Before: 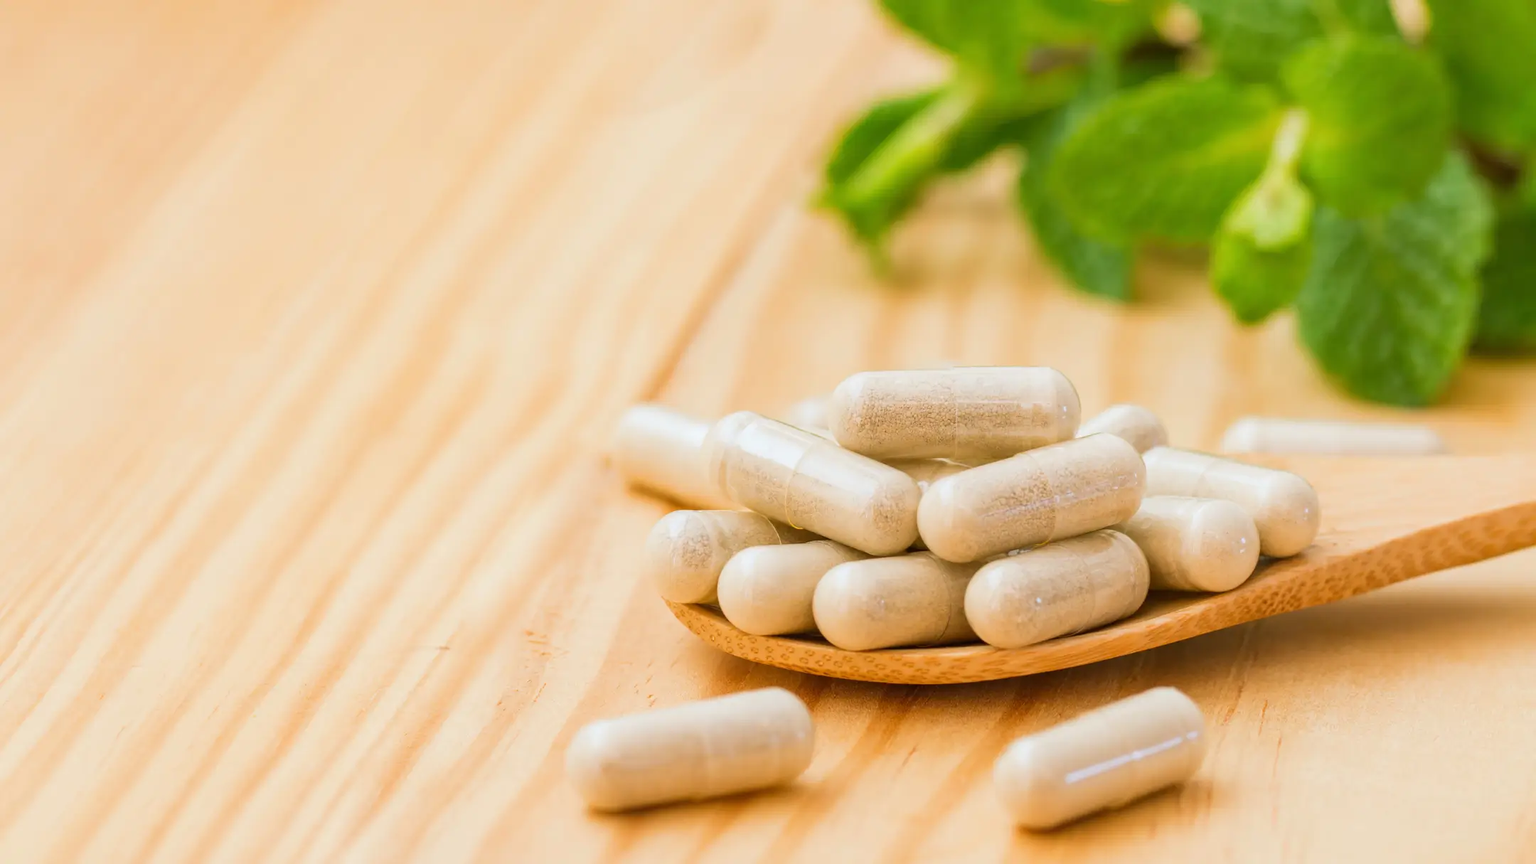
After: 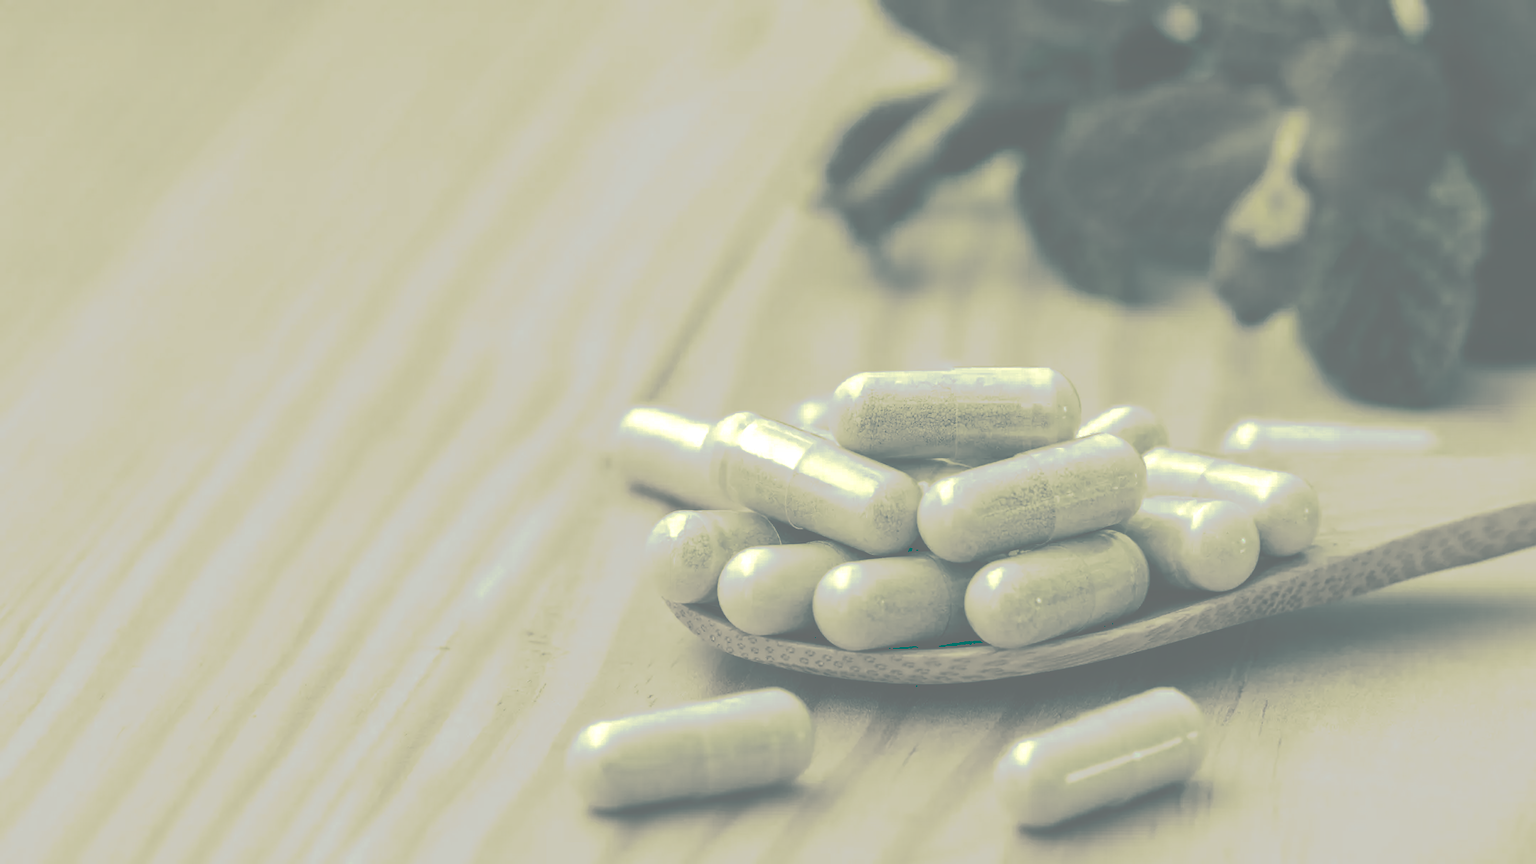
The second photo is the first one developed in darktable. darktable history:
tone curve: curves: ch0 [(0, 0) (0.003, 0.437) (0.011, 0.438) (0.025, 0.441) (0.044, 0.441) (0.069, 0.441) (0.1, 0.444) (0.136, 0.447) (0.177, 0.452) (0.224, 0.457) (0.277, 0.466) (0.335, 0.485) (0.399, 0.514) (0.468, 0.558) (0.543, 0.616) (0.623, 0.686) (0.709, 0.76) (0.801, 0.803) (0.898, 0.825) (1, 1)], preserve colors none
color look up table: target L [85.59, 79.89, 78.68, 79.89, 67.64, 56.92, 44.73, 38.43, 22.65, 29.07, 14.68, 203.92, 113.11, 79.89, 69.92, 57.3, 70.33, 58.18, 42.27, 50.8, 50.78, 24.79, 22.5, 10.28, 98.2, 91.43, 77.54, 91.39, 63.22, 82.93, 62.48, 59.03, 34.54, 38.05, 51.66, 31.27, 19.02, 19.02, 29.11, 2.261, 98.2, 81.16, 91.43, 77.54, 68.58, 69.9, 81.53, 46.14, 31.13], target a [-8.074, -7.868, -5.854, -7.868, -3.928, -3.718, -4.857, -5.551, -25.87, -13.26, -39.95, 0, 0.001, -7.868, -3.47, -3.841, -3.191, -3.124, -5.743, -2.925, -3.084, -21.17, -26.85, -31.44, -19.62, -18.63, -4.517, -18.8, -3.06, -5.994, -2.829, -2.849, -8.137, -5.238, -2.83, -8.702, -28.29, -28.29, -12.75, -4.705, -19.62, -7.944, -18.63, -4.517, -2.794, -3.594, -5.469, -4.768, -9.65], target b [32.8, 25.07, 23.09, 25.07, 12.7, 7.319, 3.997, 1.906, -3.946, 0.703, -5.36, -0.003, -0.008, 25.07, 13.81, 7.806, 14.41, 7.474, 3.273, 4.562, 5.536, -3.33, -4.189, -6.143, 52.46, 42.06, 21.8, 42.57, 10.73, 28.98, 9.802, 8.084, 1.66, 1.43, 5.838, -0.792, -4.167, -4.167, -2.017, -12.95, 52.46, 26.61, 42.06, 21.8, 13.52, 14.34, 27.23, 4.301, -1.031], num patches 49
